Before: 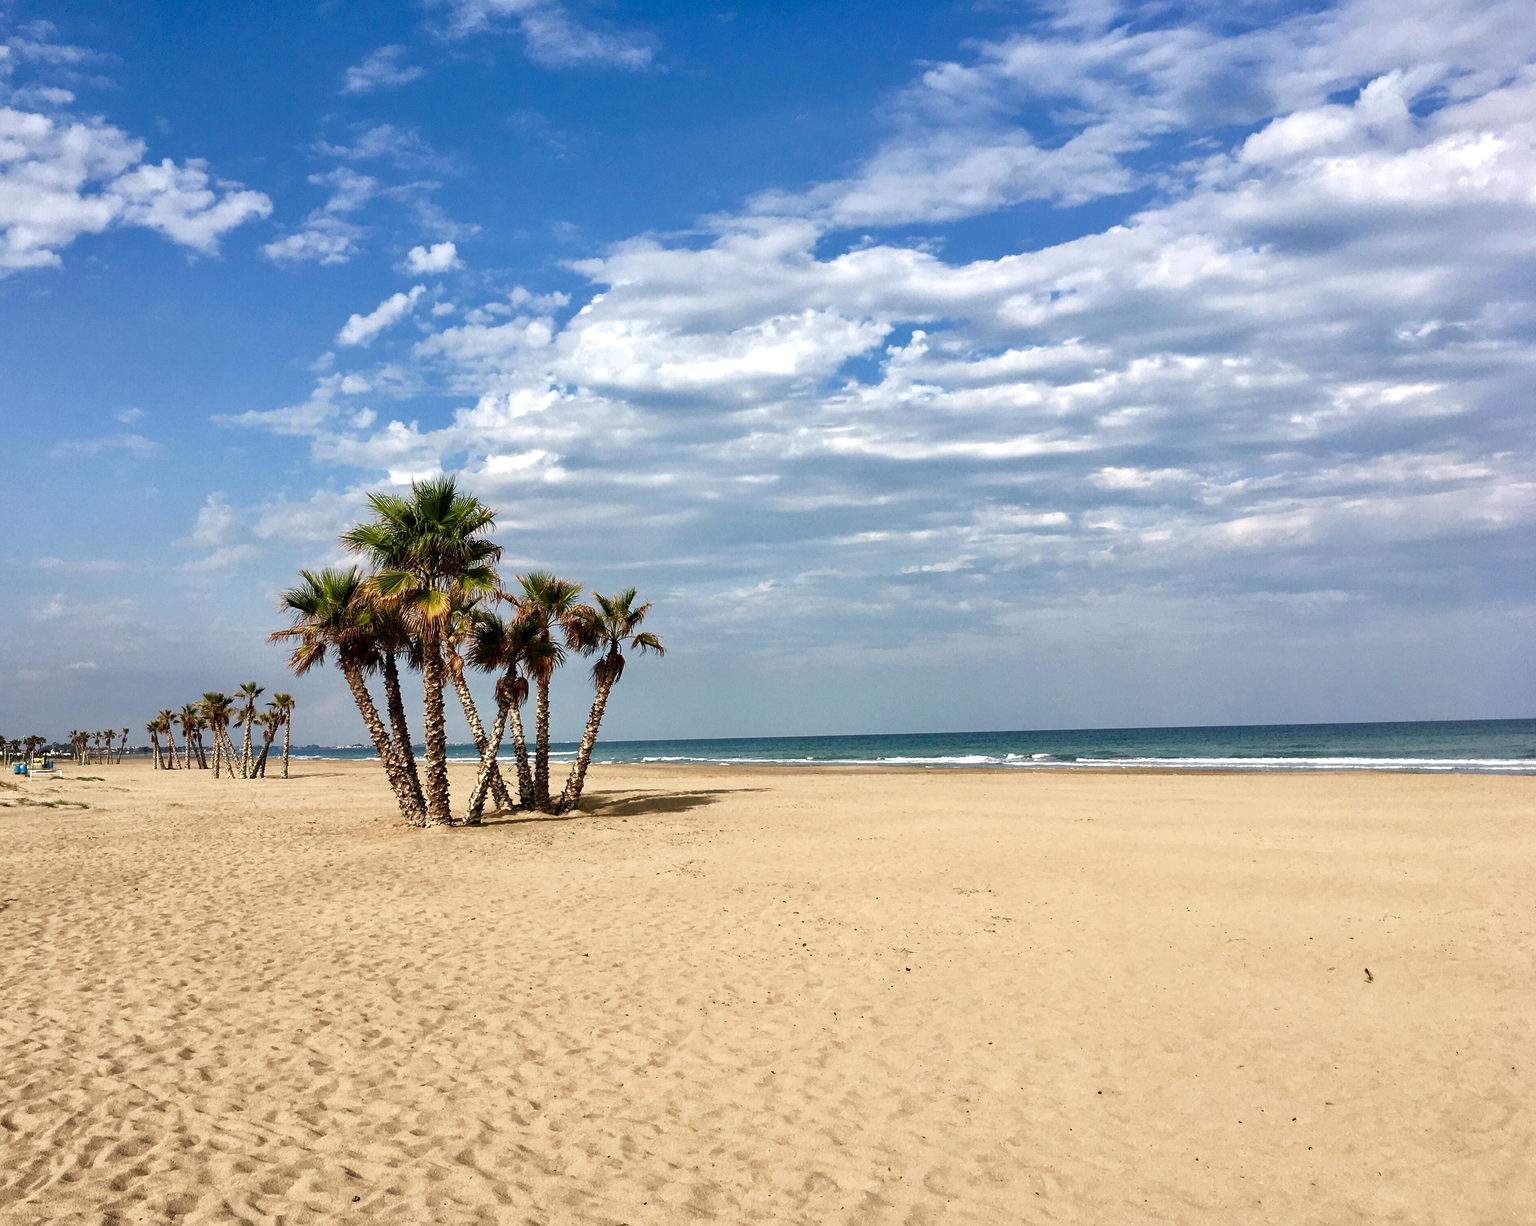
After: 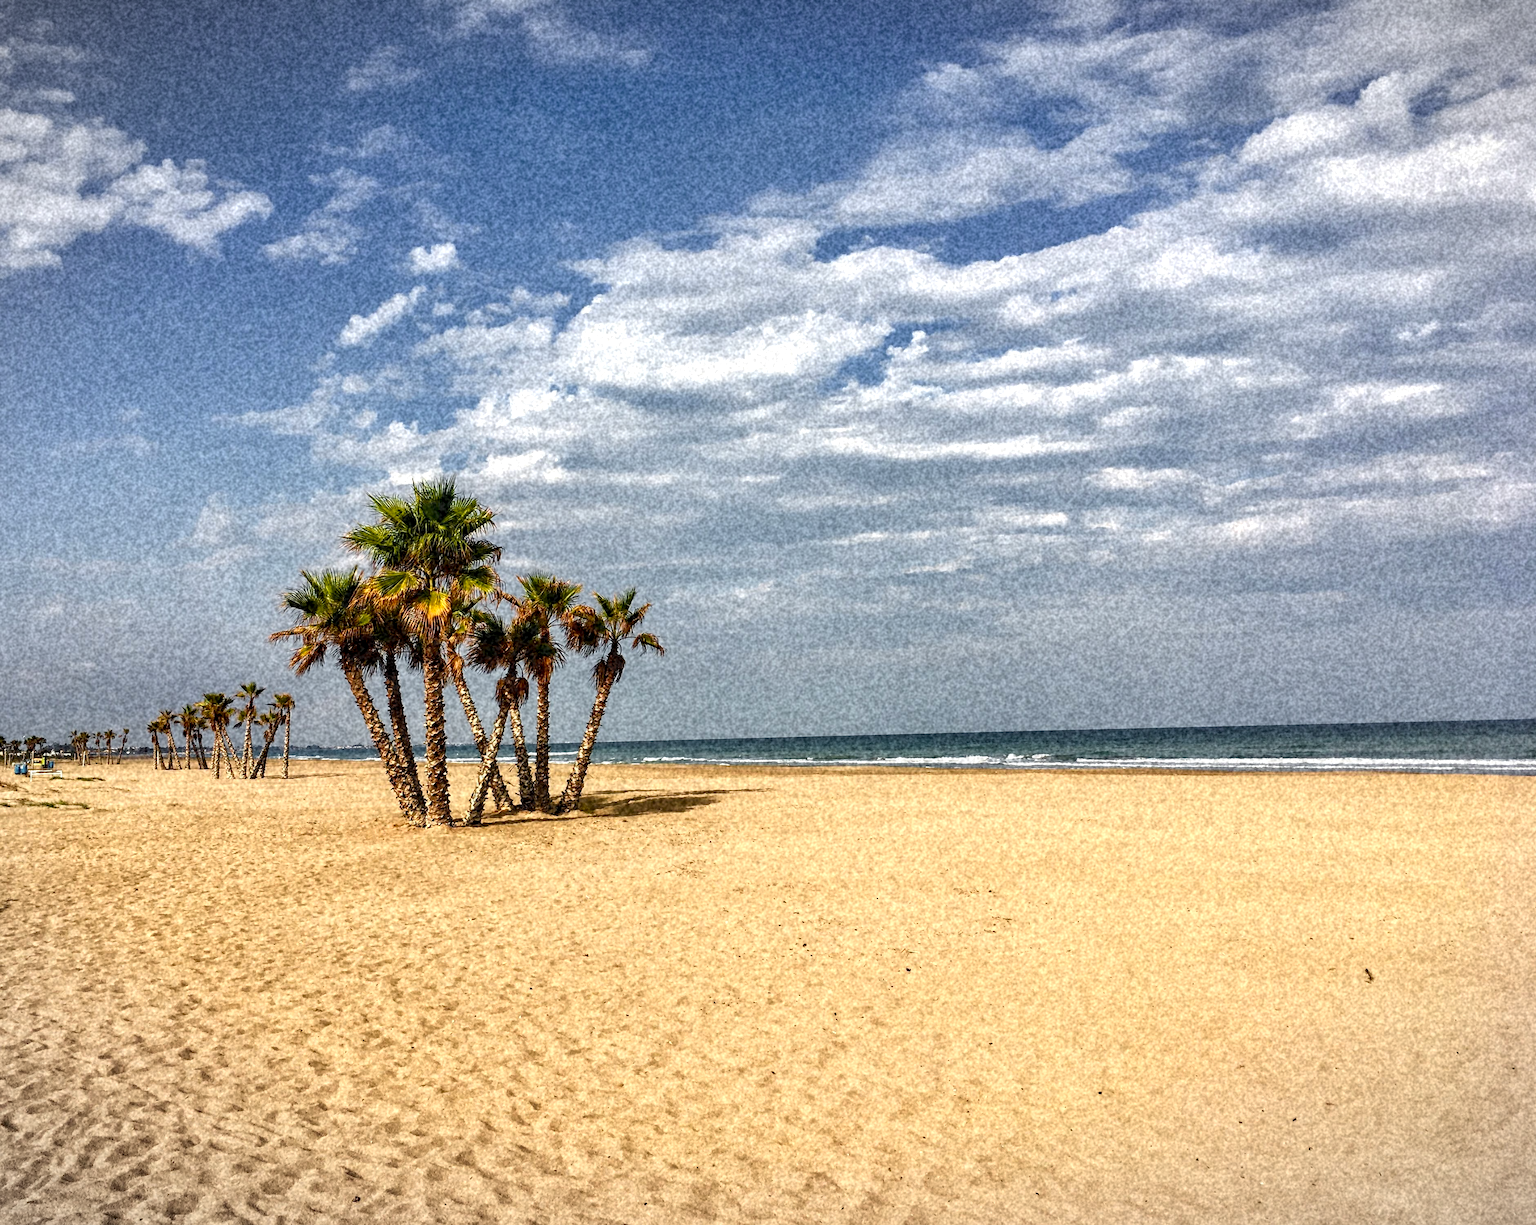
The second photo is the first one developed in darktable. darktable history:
color zones: curves: ch0 [(0, 0.511) (0.143, 0.531) (0.286, 0.56) (0.429, 0.5) (0.571, 0.5) (0.714, 0.5) (0.857, 0.5) (1, 0.5)]; ch1 [(0, 0.525) (0.143, 0.705) (0.286, 0.715) (0.429, 0.35) (0.571, 0.35) (0.714, 0.35) (0.857, 0.4) (1, 0.4)]; ch2 [(0, 0.572) (0.143, 0.512) (0.286, 0.473) (0.429, 0.45) (0.571, 0.5) (0.714, 0.5) (0.857, 0.518) (1, 0.518)]
grain: coarseness 46.9 ISO, strength 50.21%, mid-tones bias 0%
vignetting: fall-off start 100%, brightness -0.282, width/height ratio 1.31
local contrast: on, module defaults
